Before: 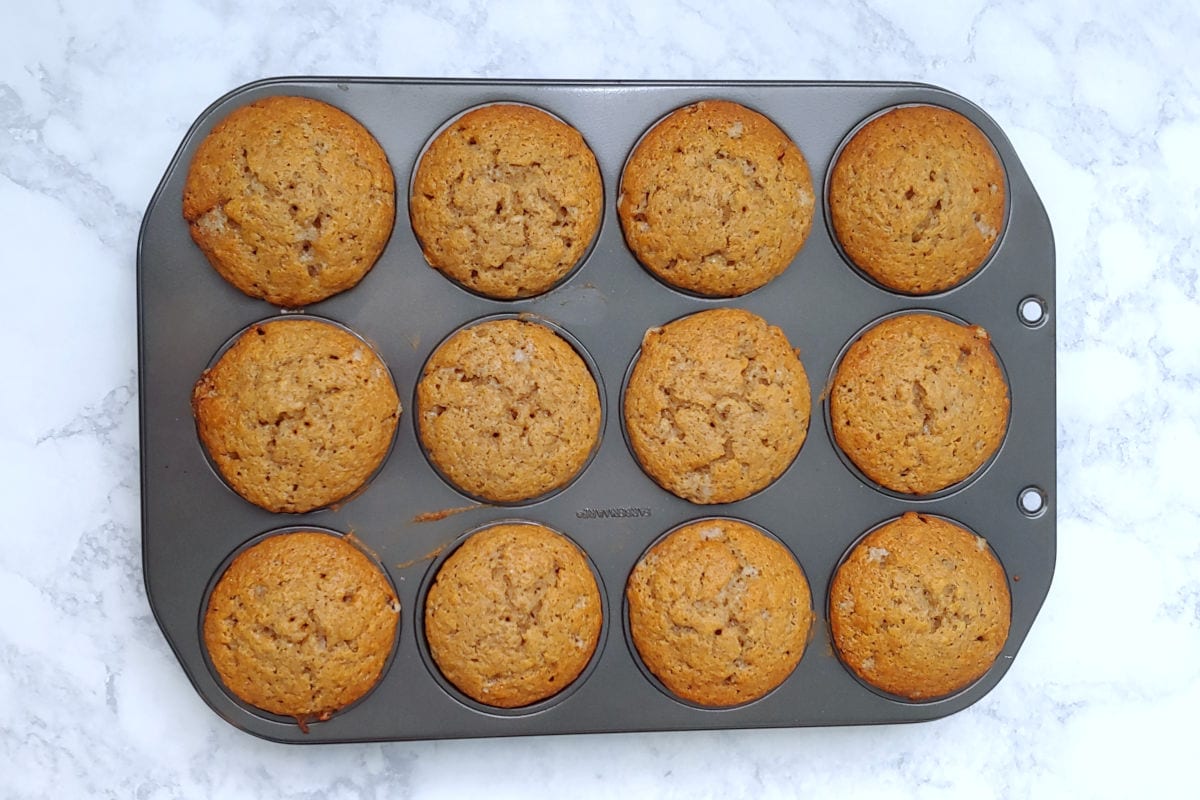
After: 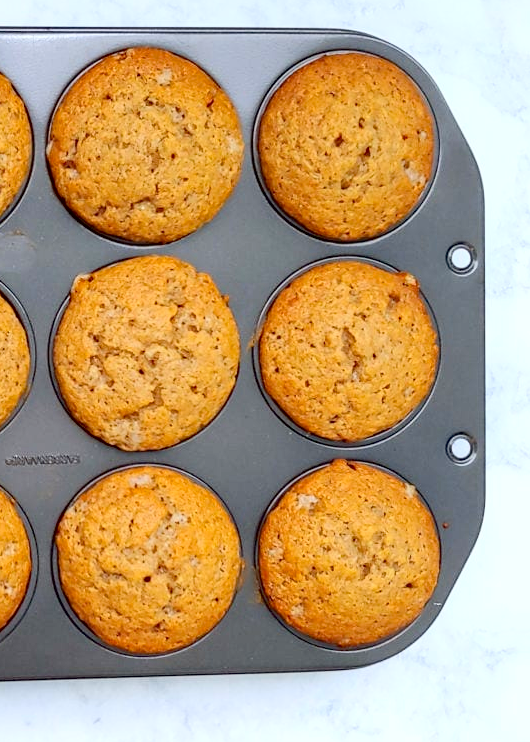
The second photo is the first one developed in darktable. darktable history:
crop: left 47.628%, top 6.643%, right 7.874%
contrast brightness saturation: contrast 0.2, brightness 0.16, saturation 0.22
haze removal: strength 0.42, compatibility mode true, adaptive false
